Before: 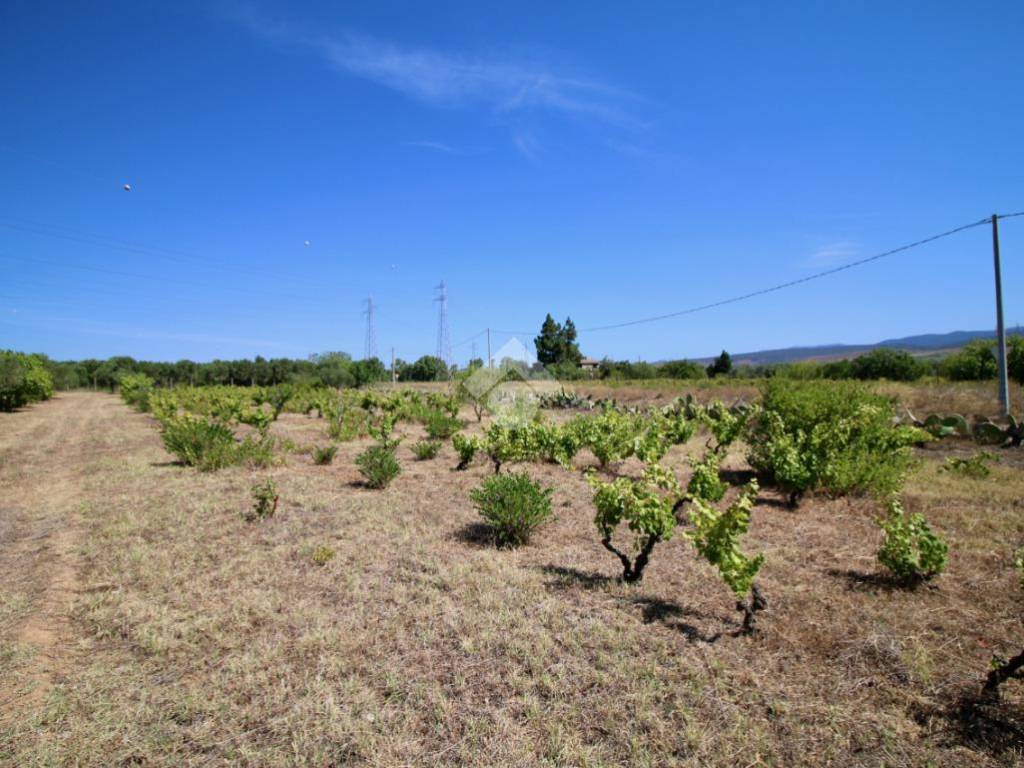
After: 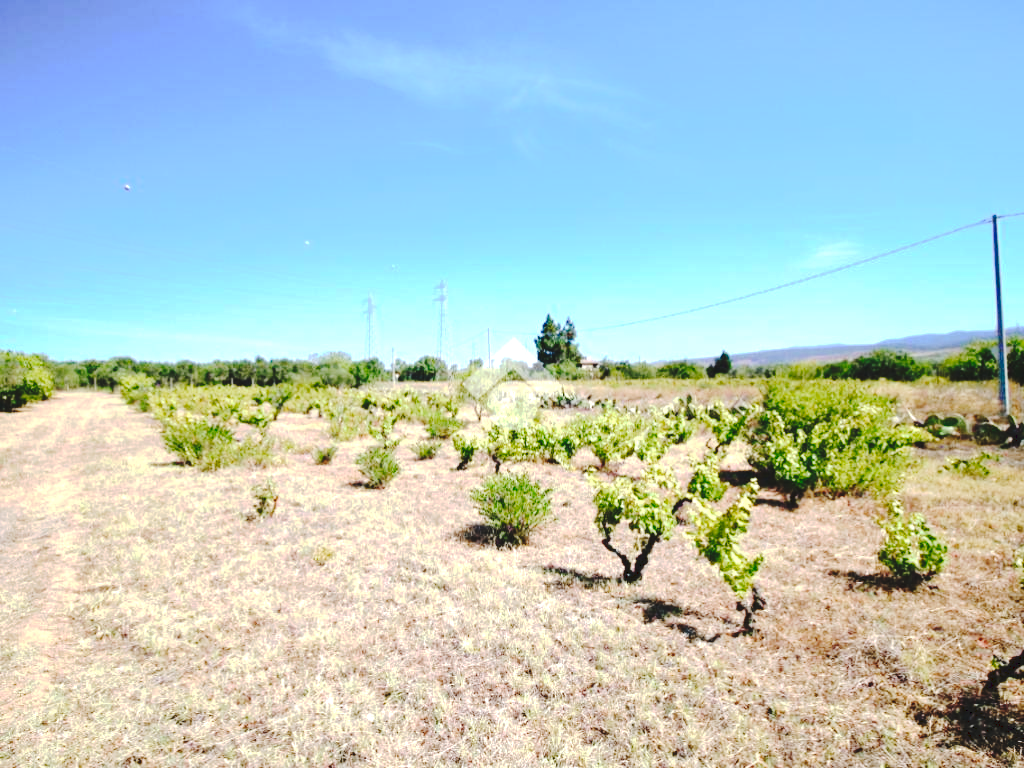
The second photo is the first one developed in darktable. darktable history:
tone curve: curves: ch0 [(0, 0) (0.003, 0.079) (0.011, 0.083) (0.025, 0.088) (0.044, 0.095) (0.069, 0.106) (0.1, 0.115) (0.136, 0.127) (0.177, 0.152) (0.224, 0.198) (0.277, 0.263) (0.335, 0.371) (0.399, 0.483) (0.468, 0.582) (0.543, 0.664) (0.623, 0.726) (0.709, 0.793) (0.801, 0.842) (0.898, 0.896) (1, 1)], preserve colors none
exposure: exposure 1.223 EV, compensate highlight preservation false
